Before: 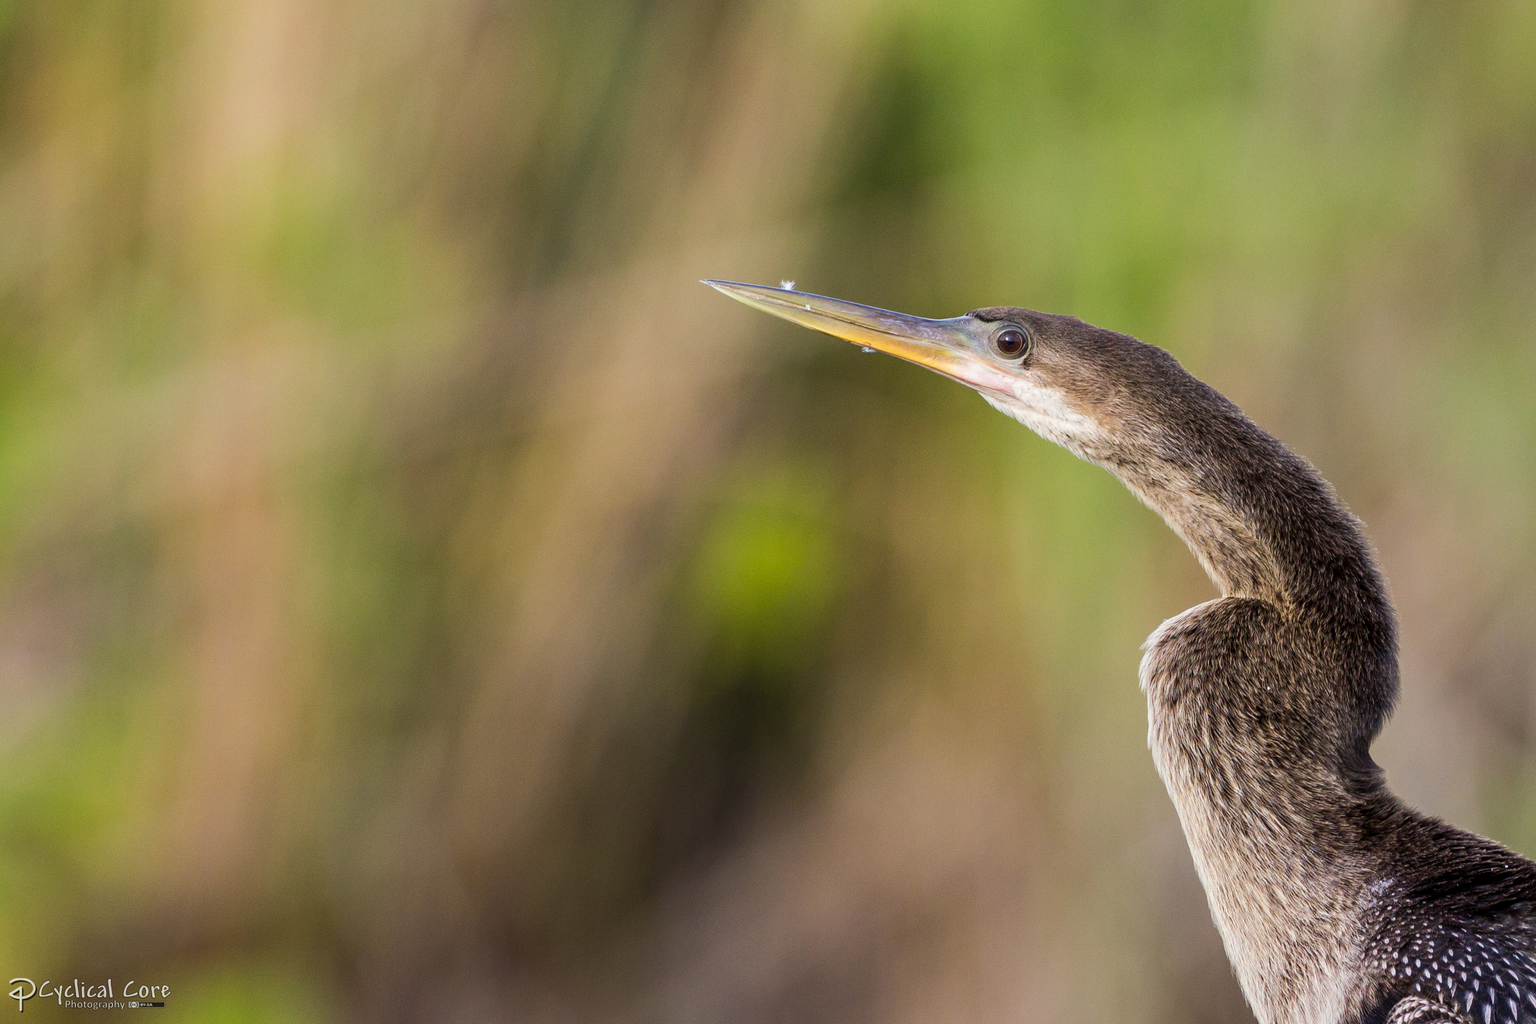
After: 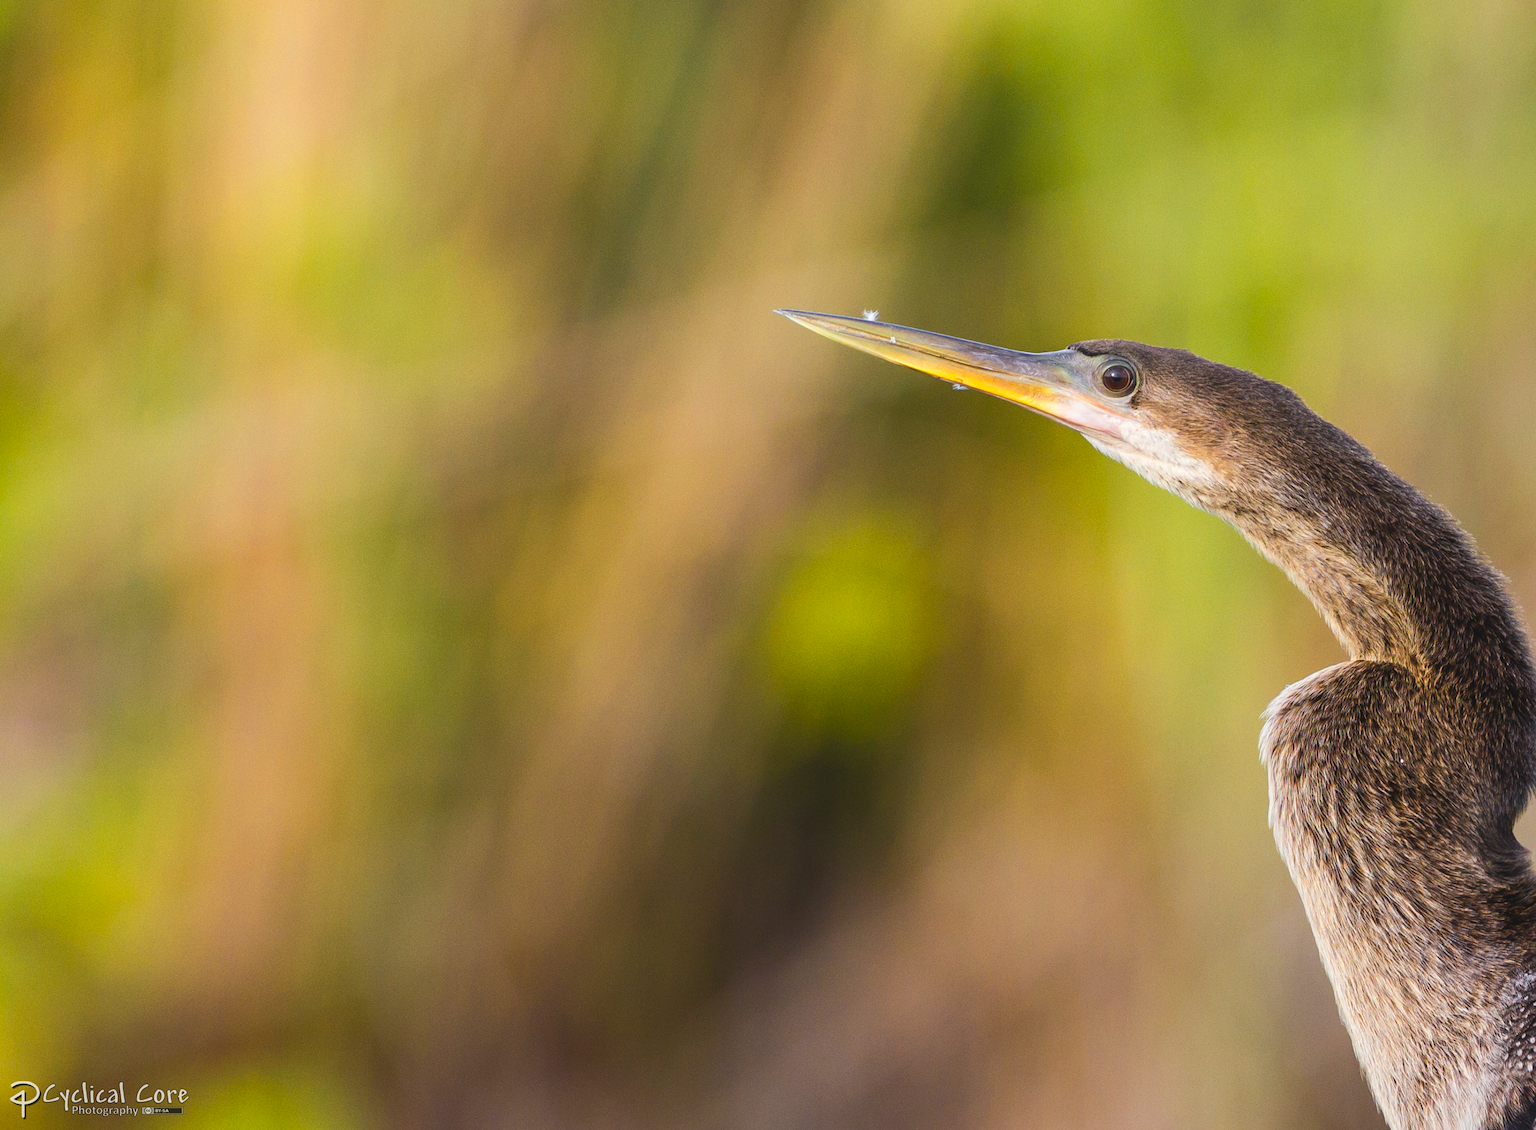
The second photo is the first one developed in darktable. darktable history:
color zones: curves: ch0 [(0, 0.511) (0.143, 0.531) (0.286, 0.56) (0.429, 0.5) (0.571, 0.5) (0.714, 0.5) (0.857, 0.5) (1, 0.5)]; ch1 [(0, 0.525) (0.143, 0.705) (0.286, 0.715) (0.429, 0.35) (0.571, 0.35) (0.714, 0.35) (0.857, 0.4) (1, 0.4)]; ch2 [(0, 0.572) (0.143, 0.512) (0.286, 0.473) (0.429, 0.45) (0.571, 0.5) (0.714, 0.5) (0.857, 0.518) (1, 0.518)]
crop: right 9.486%, bottom 0.051%
color balance rgb: global offset › luminance 0.783%, perceptual saturation grading › global saturation 1.055%, perceptual saturation grading › highlights -2.963%, perceptual saturation grading › mid-tones 4.614%, perceptual saturation grading › shadows 7.015%
shadows and highlights: radius 94.75, shadows -15.21, white point adjustment 0.261, highlights 31.4, compress 48.31%, soften with gaussian
